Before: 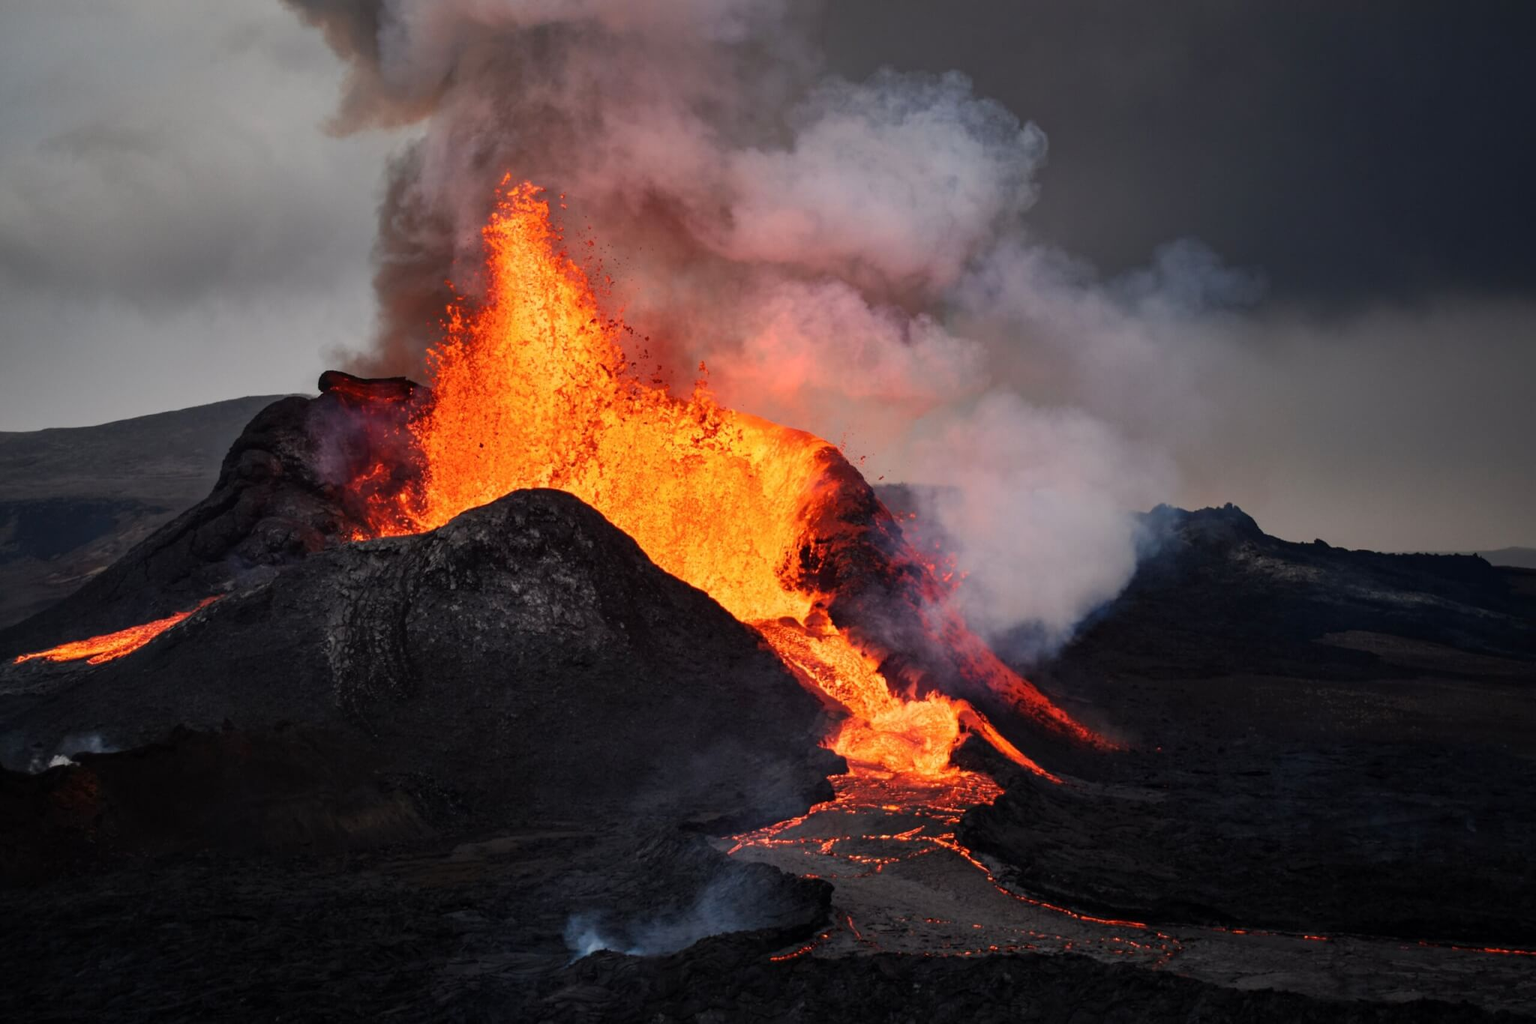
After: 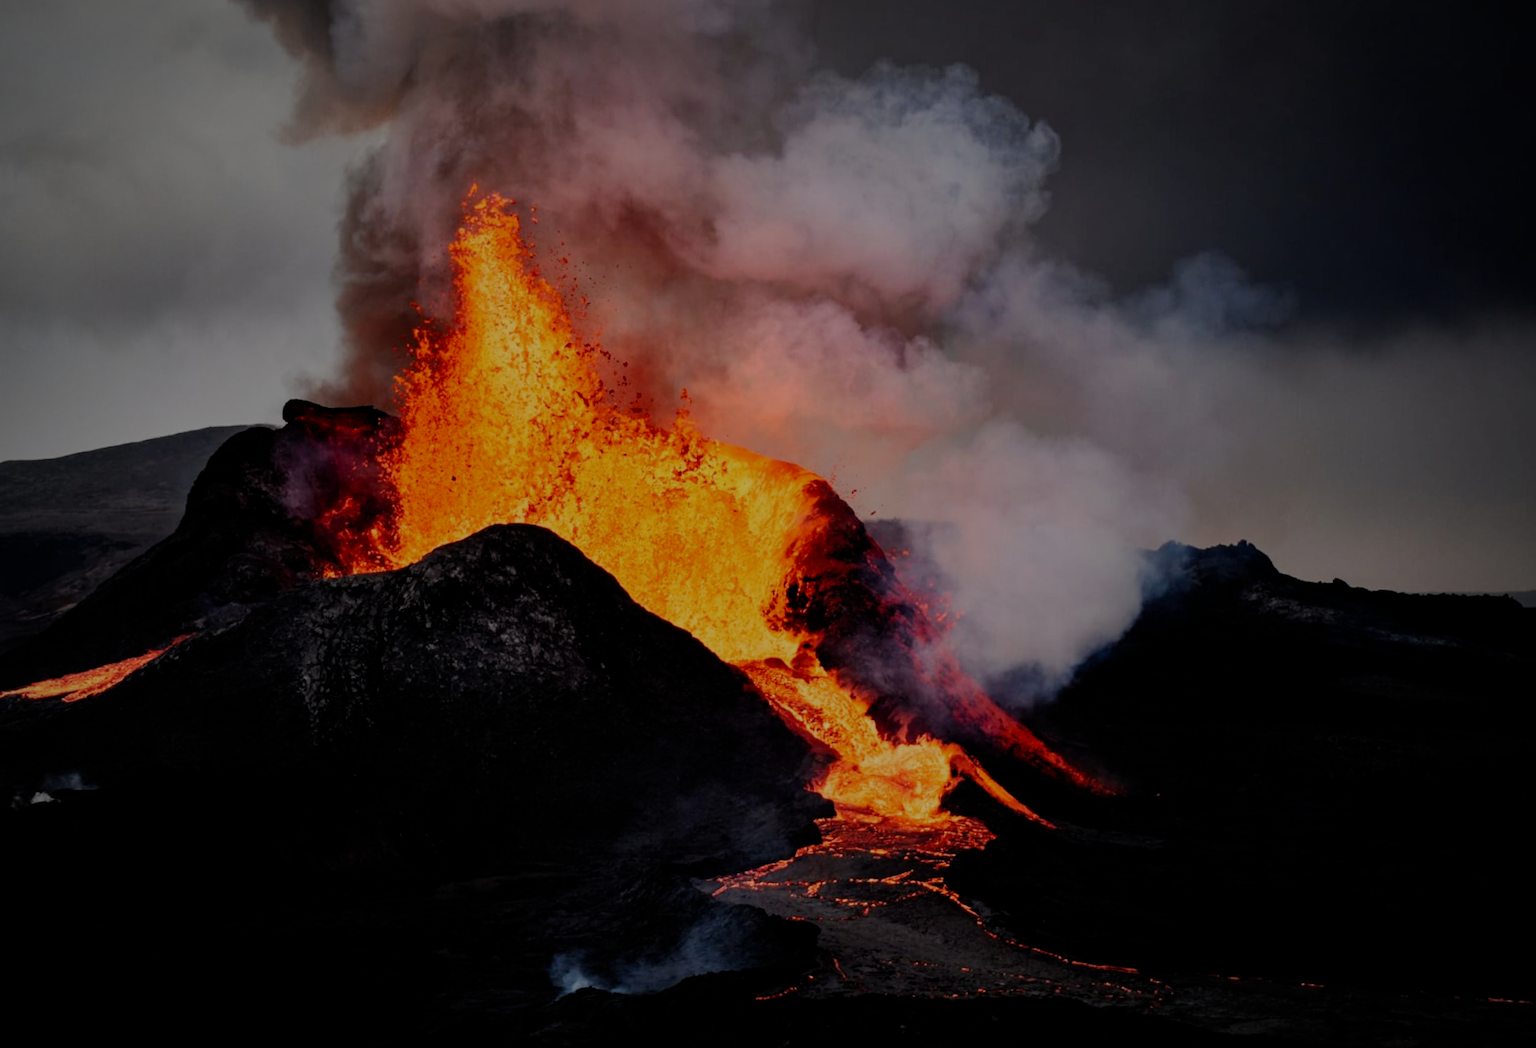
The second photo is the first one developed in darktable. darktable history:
rotate and perspective: rotation 0.074°, lens shift (vertical) 0.096, lens shift (horizontal) -0.041, crop left 0.043, crop right 0.952, crop top 0.024, crop bottom 0.979
filmic rgb: middle gray luminance 30%, black relative exposure -9 EV, white relative exposure 7 EV, threshold 6 EV, target black luminance 0%, hardness 2.94, latitude 2.04%, contrast 0.963, highlights saturation mix 5%, shadows ↔ highlights balance 12.16%, add noise in highlights 0, preserve chrominance no, color science v3 (2019), use custom middle-gray values true, iterations of high-quality reconstruction 0, contrast in highlights soft, enable highlight reconstruction true
vignetting: fall-off radius 60%, automatic ratio true
